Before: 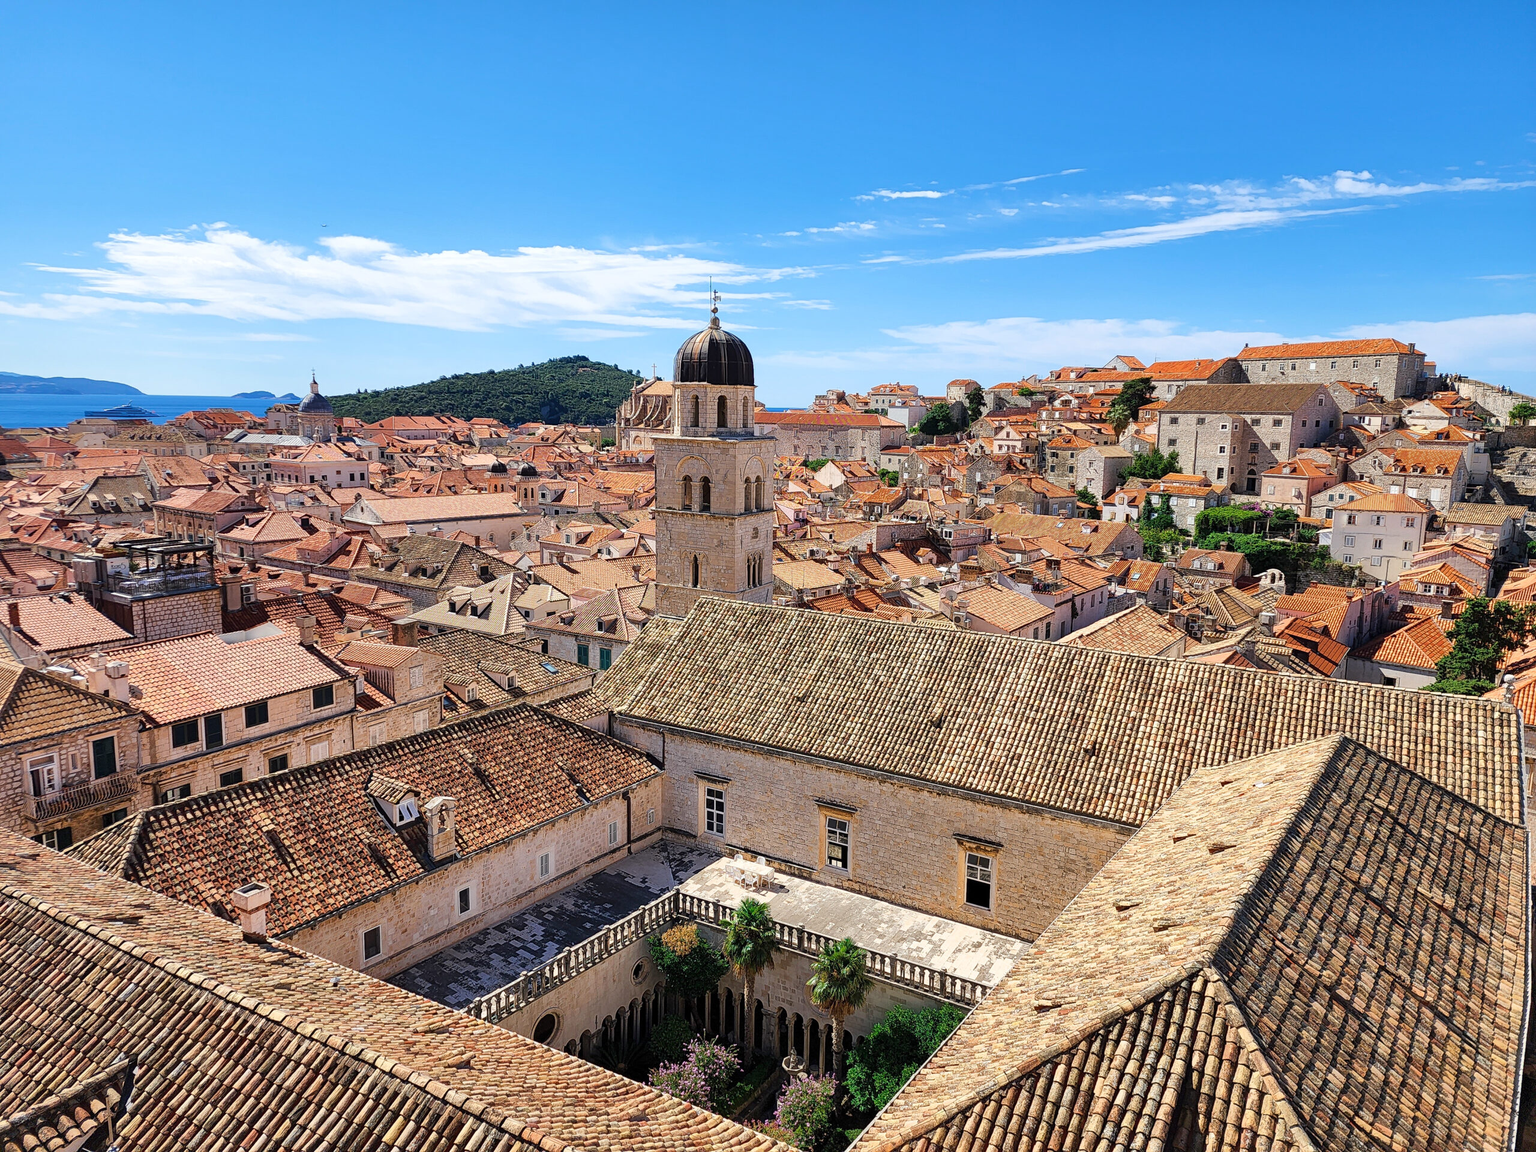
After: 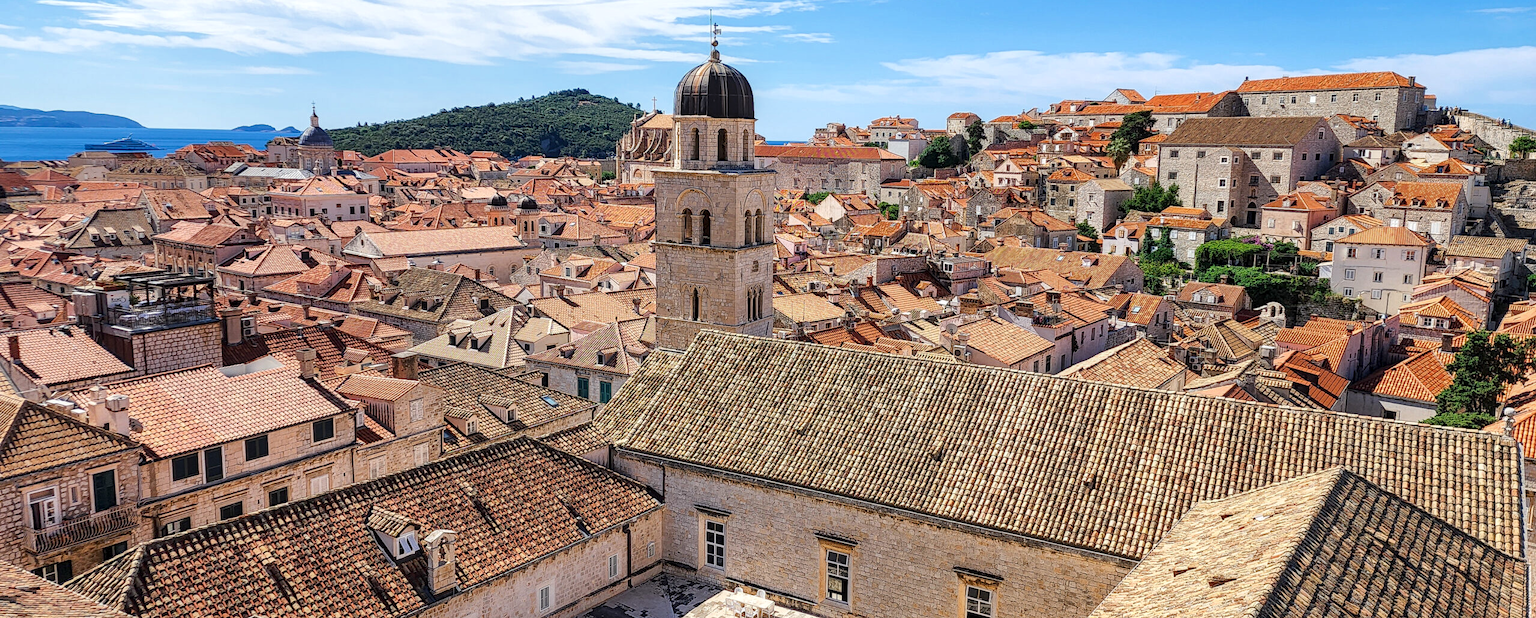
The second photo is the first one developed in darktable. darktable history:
local contrast: on, module defaults
crop and rotate: top 23.211%, bottom 23.133%
